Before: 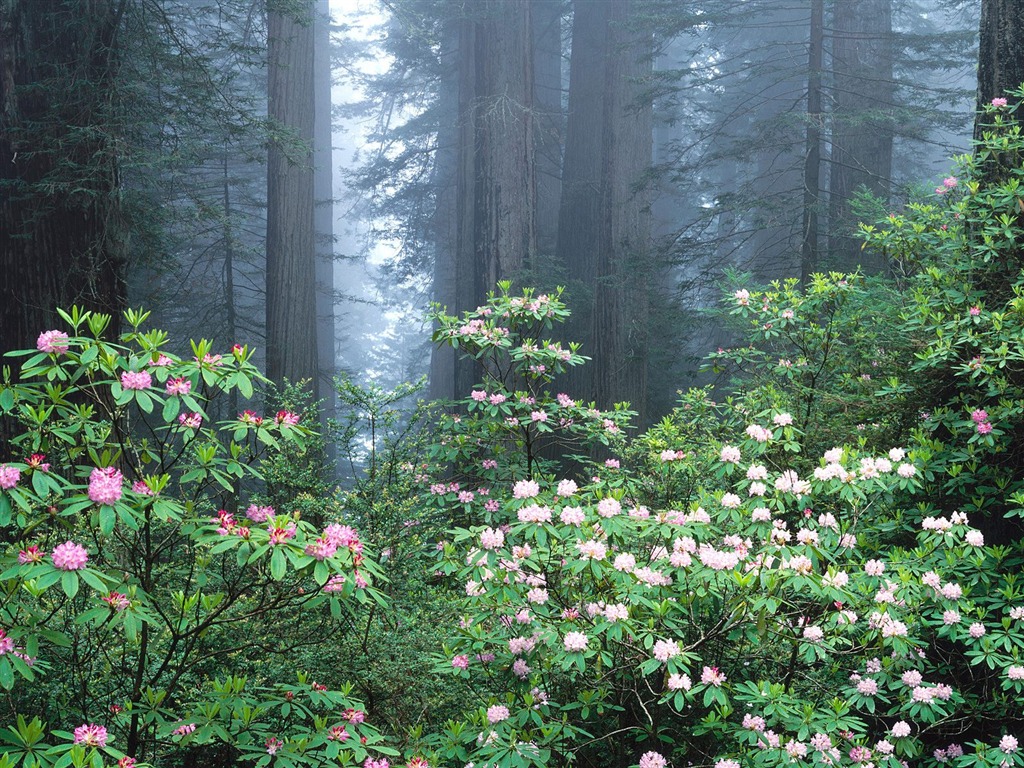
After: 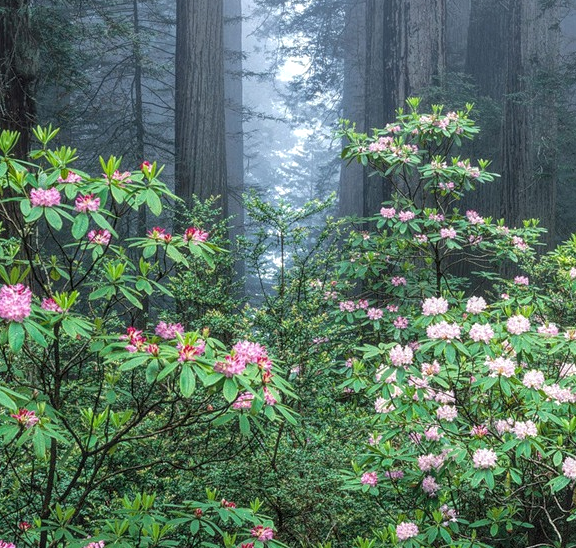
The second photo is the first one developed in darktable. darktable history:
local contrast: highlights 74%, shadows 55%, detail 176%, midtone range 0.207
crop: left 8.966%, top 23.852%, right 34.699%, bottom 4.703%
